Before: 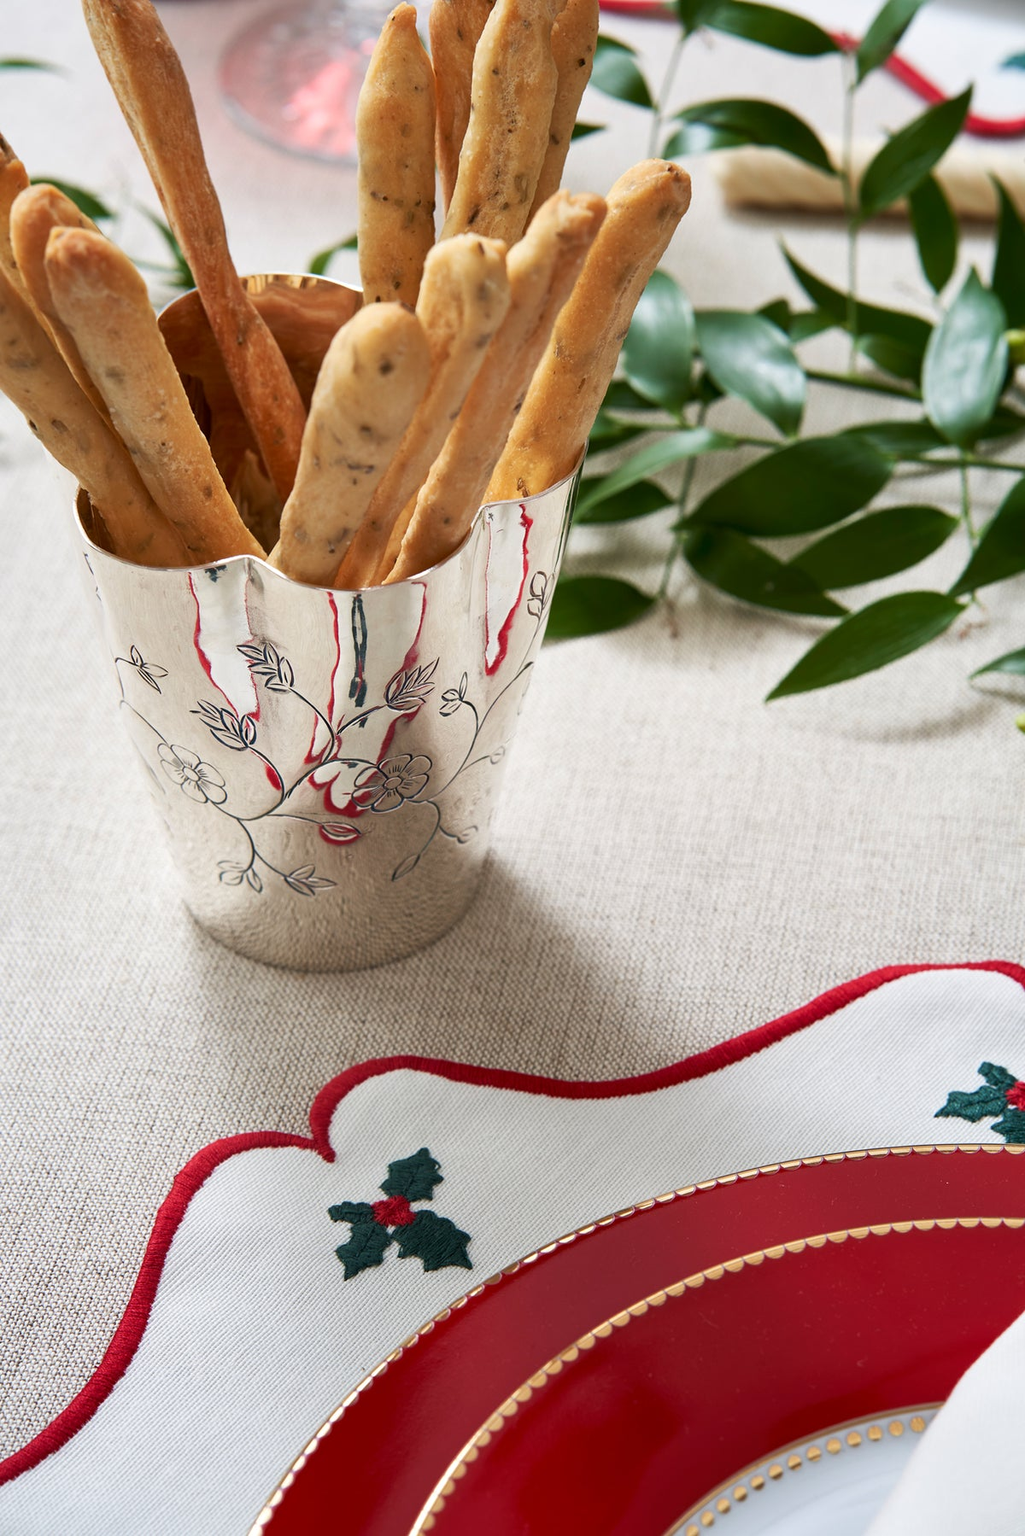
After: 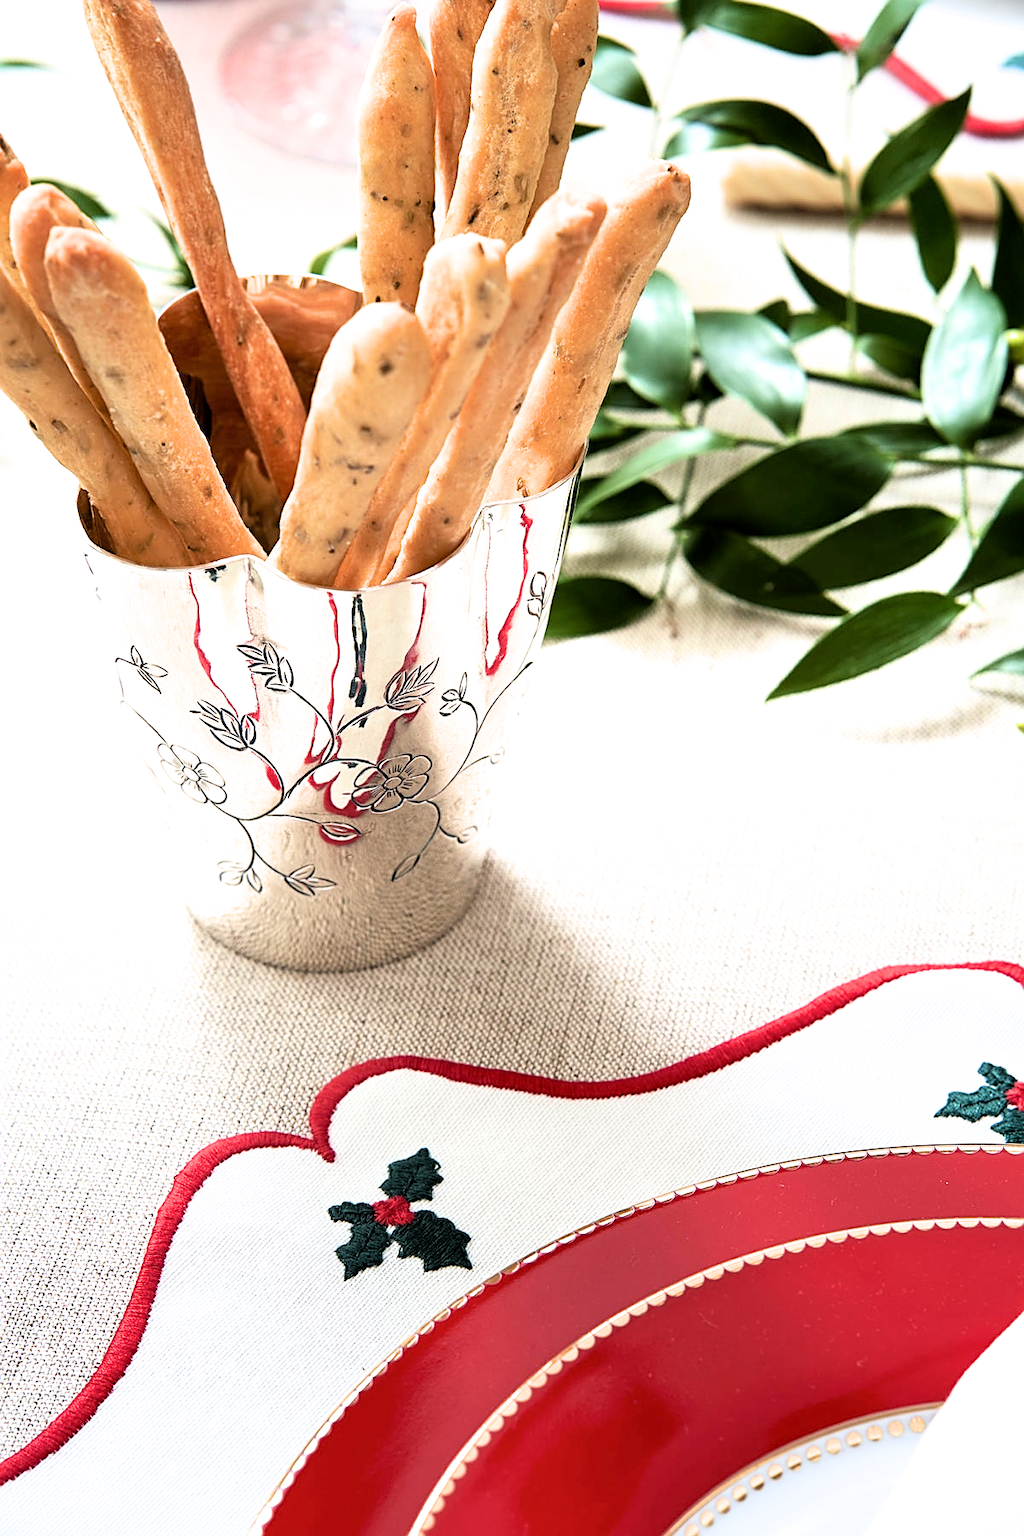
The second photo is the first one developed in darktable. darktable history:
sharpen: on, module defaults
filmic rgb: black relative exposure -3.99 EV, white relative exposure 2.98 EV, threshold 3.06 EV, hardness 3.02, contrast 1.394, color science v6 (2022), enable highlight reconstruction true
exposure: black level correction 0, exposure 1 EV, compensate highlight preservation false
